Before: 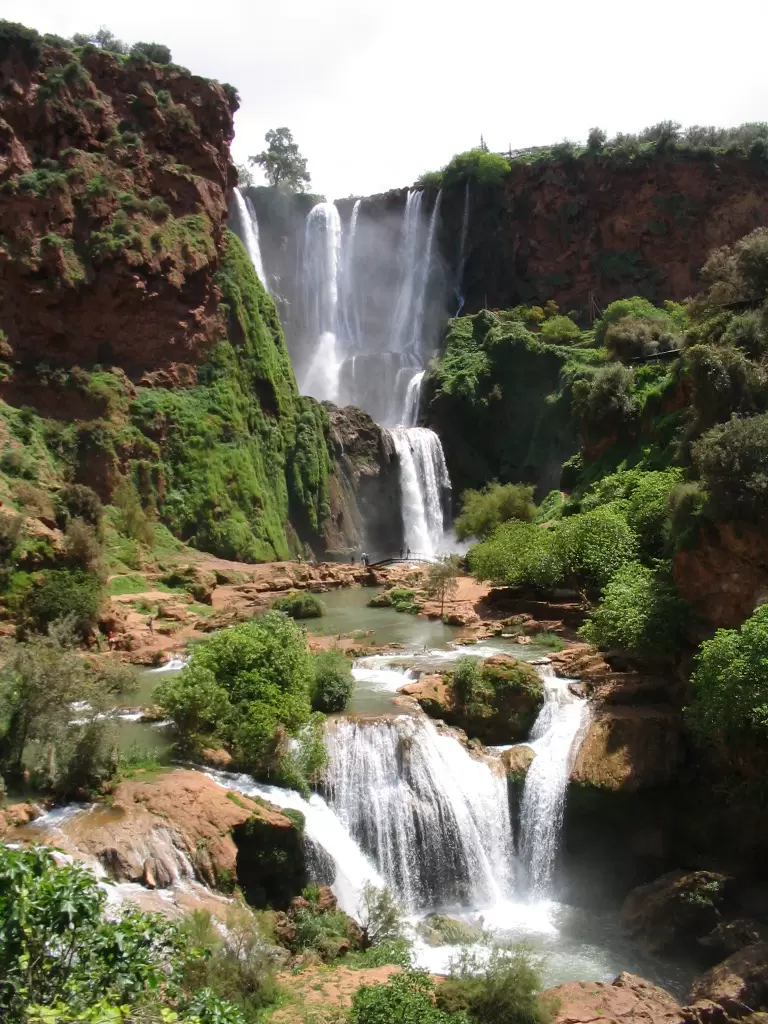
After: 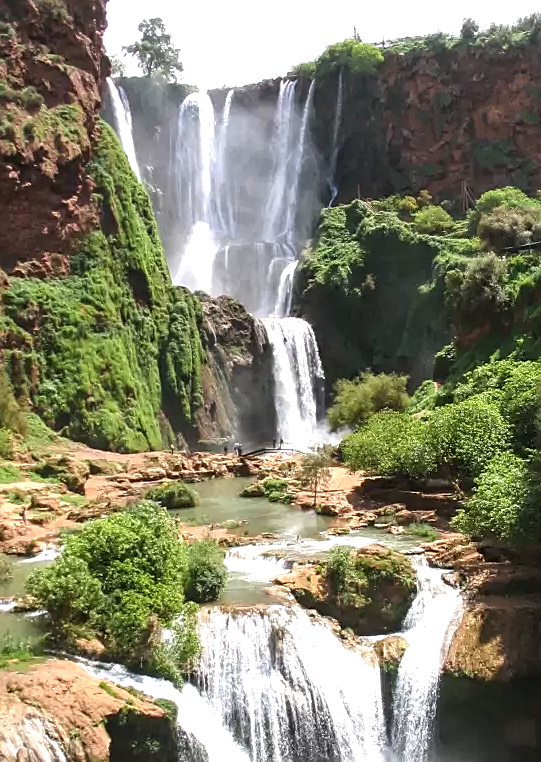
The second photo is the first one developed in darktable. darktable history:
crop and rotate: left 16.58%, top 10.79%, right 12.878%, bottom 14.714%
exposure: black level correction 0, exposure 0.695 EV, compensate highlight preservation false
sharpen: on, module defaults
local contrast: on, module defaults
